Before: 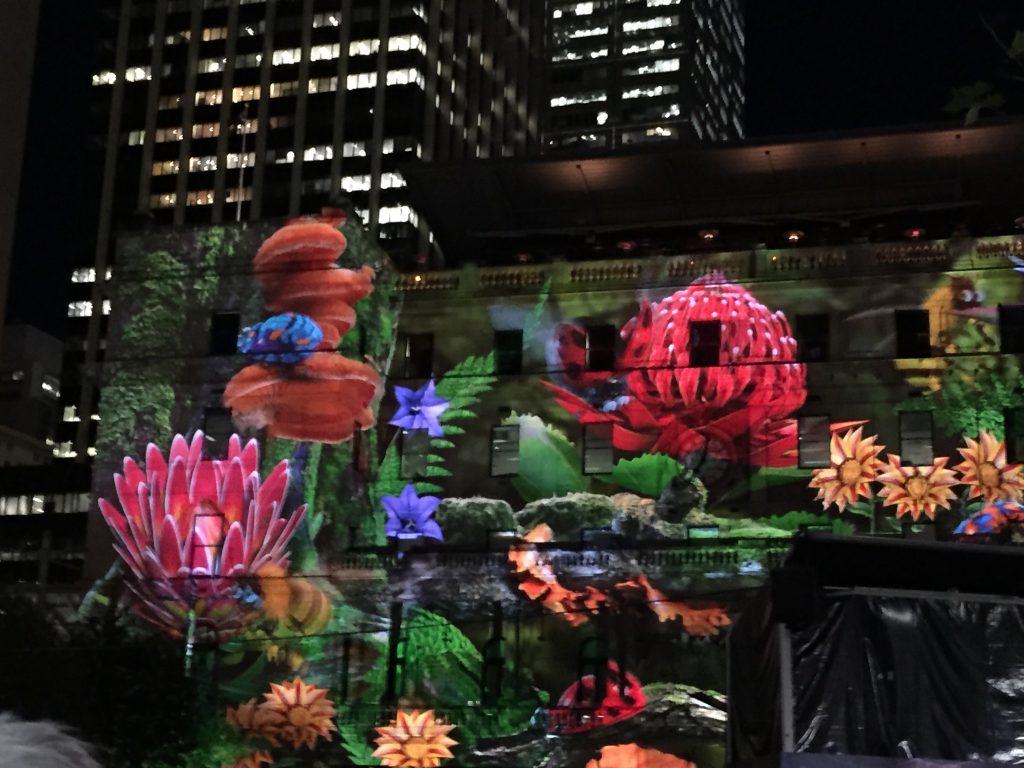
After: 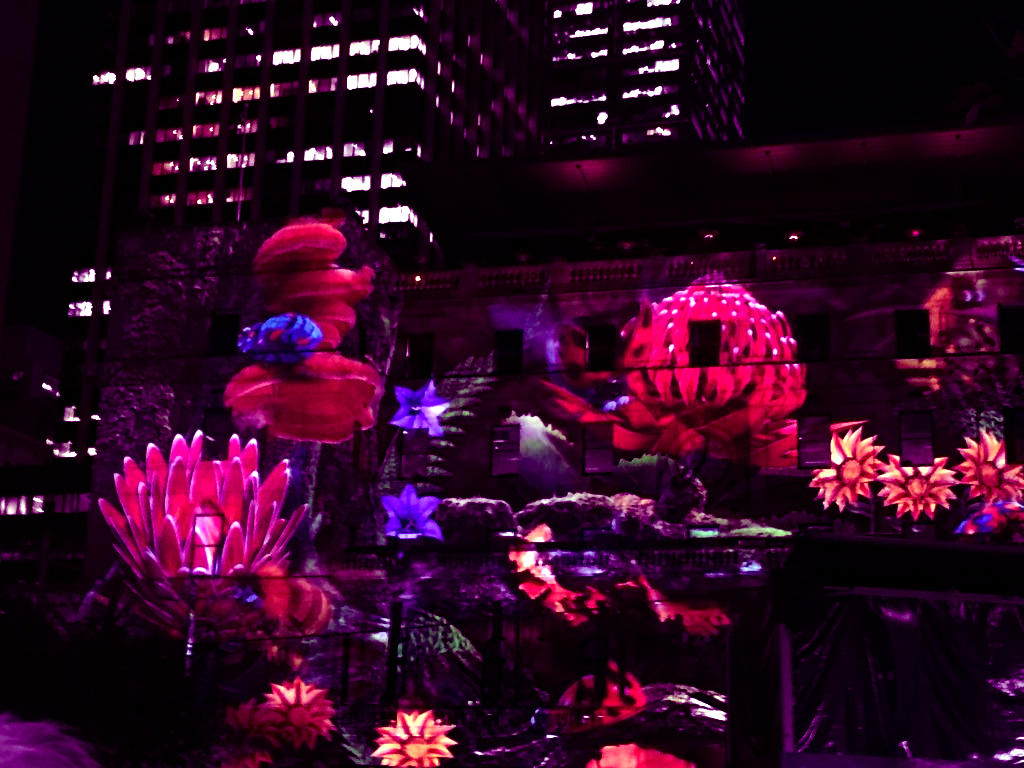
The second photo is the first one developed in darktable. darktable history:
white balance: red 1, blue 1
tone equalizer: -8 EV -0.75 EV, -7 EV -0.7 EV, -6 EV -0.6 EV, -5 EV -0.4 EV, -3 EV 0.4 EV, -2 EV 0.6 EV, -1 EV 0.7 EV, +0 EV 0.75 EV, edges refinement/feathering 500, mask exposure compensation -1.57 EV, preserve details no
color balance: mode lift, gamma, gain (sRGB), lift [1, 1, 0.101, 1]
